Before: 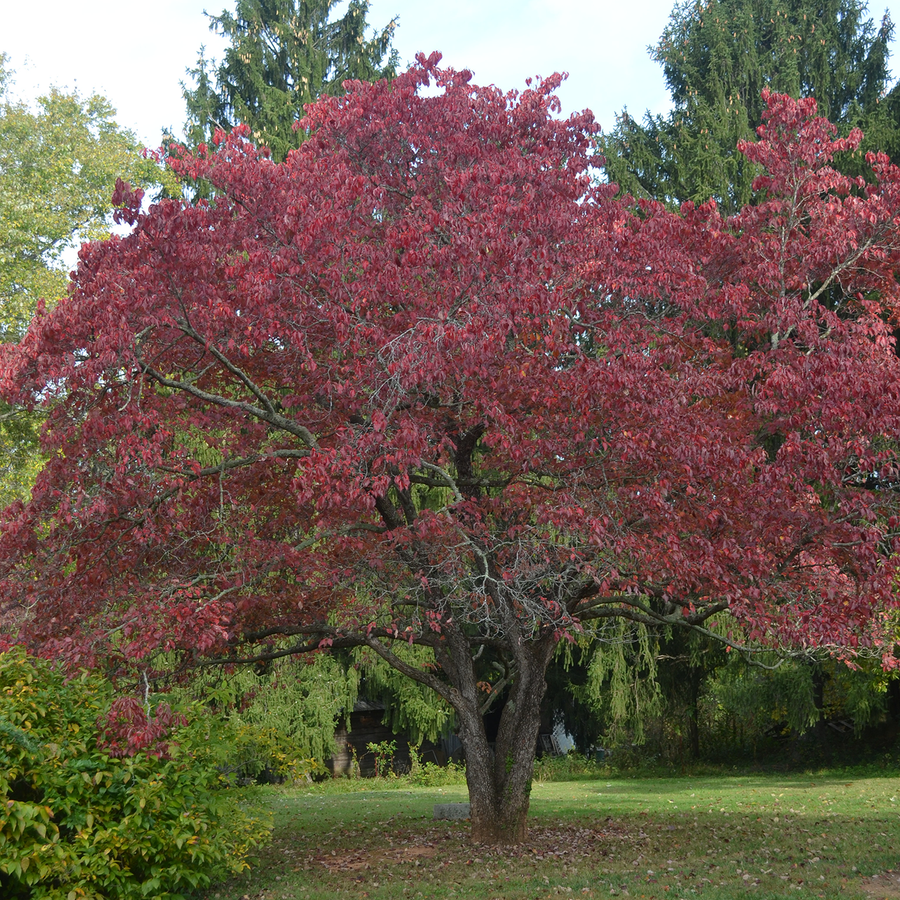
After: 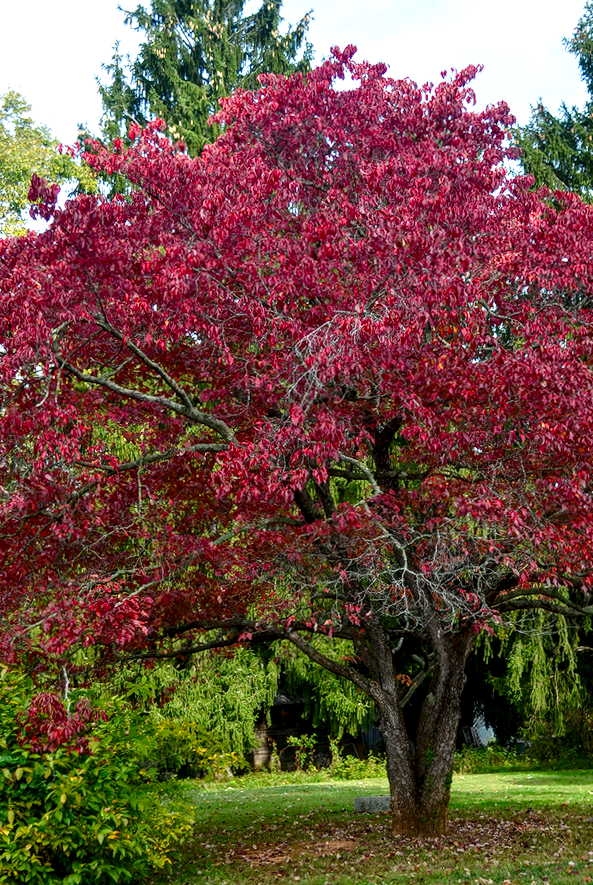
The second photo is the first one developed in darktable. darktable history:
contrast brightness saturation: contrast 0.18, saturation 0.3
crop and rotate: left 8.786%, right 24.548%
rotate and perspective: rotation -0.45°, automatic cropping original format, crop left 0.008, crop right 0.992, crop top 0.012, crop bottom 0.988
color balance rgb: perceptual saturation grading › global saturation 20%, perceptual saturation grading › highlights -25%, perceptual saturation grading › shadows 25%
local contrast: highlights 60%, shadows 60%, detail 160%
